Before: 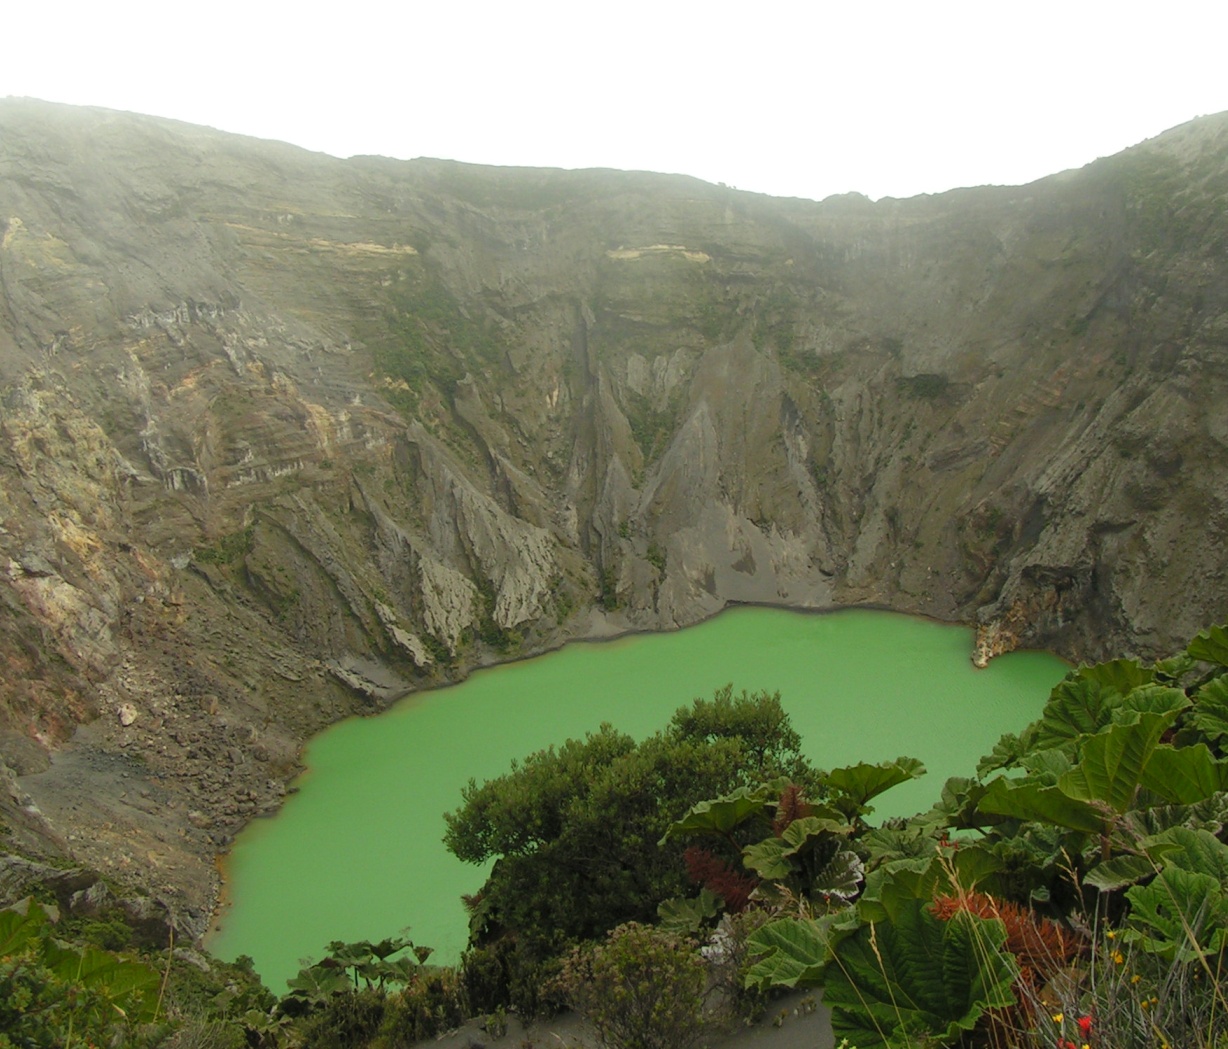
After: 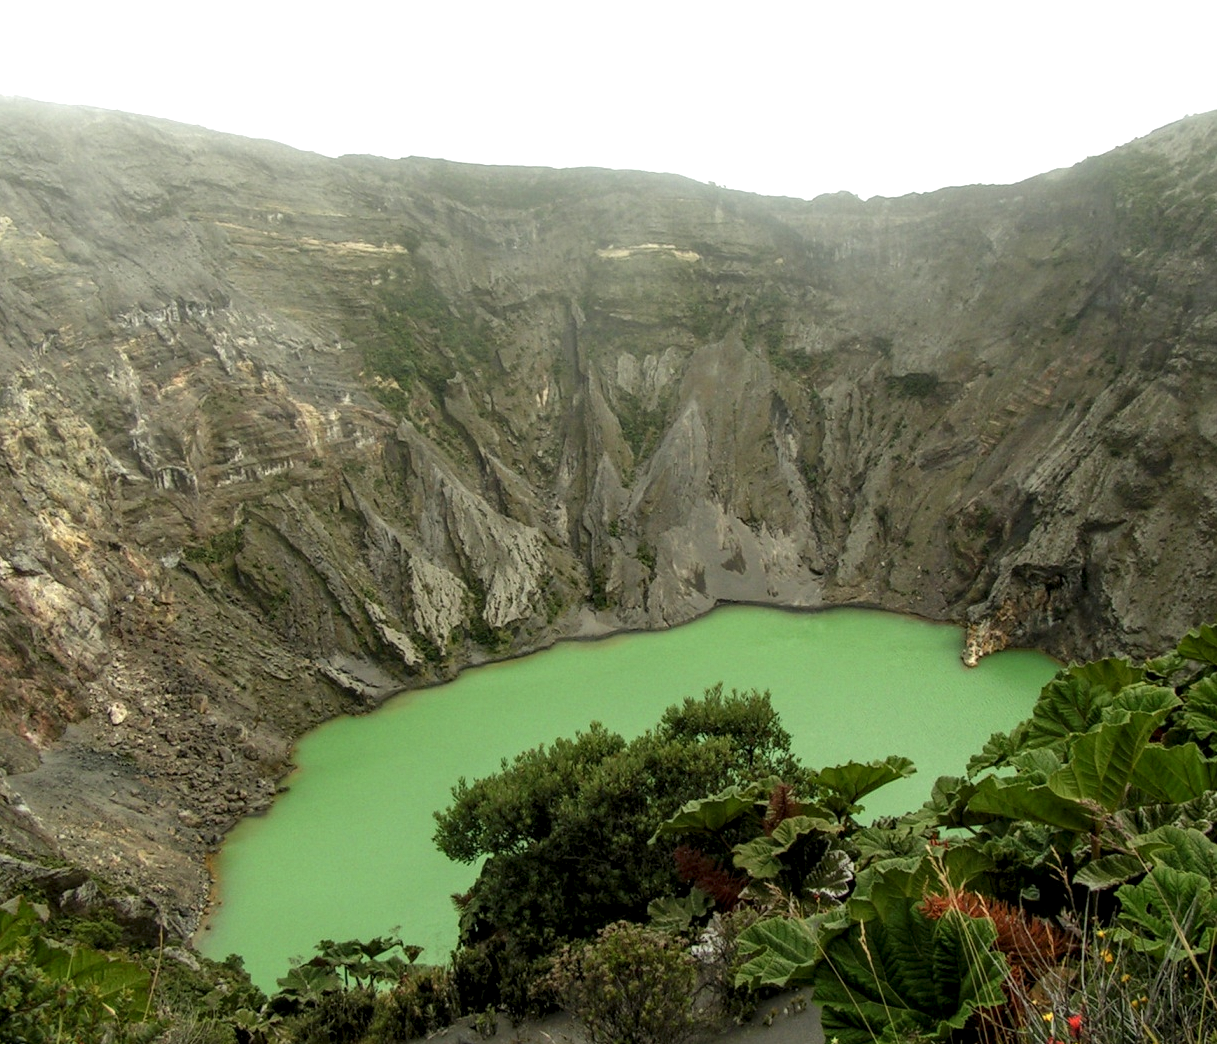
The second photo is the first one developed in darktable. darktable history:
crop and rotate: left 0.818%, top 0.151%, bottom 0.303%
local contrast: highlights 77%, shadows 56%, detail 175%, midtone range 0.432
